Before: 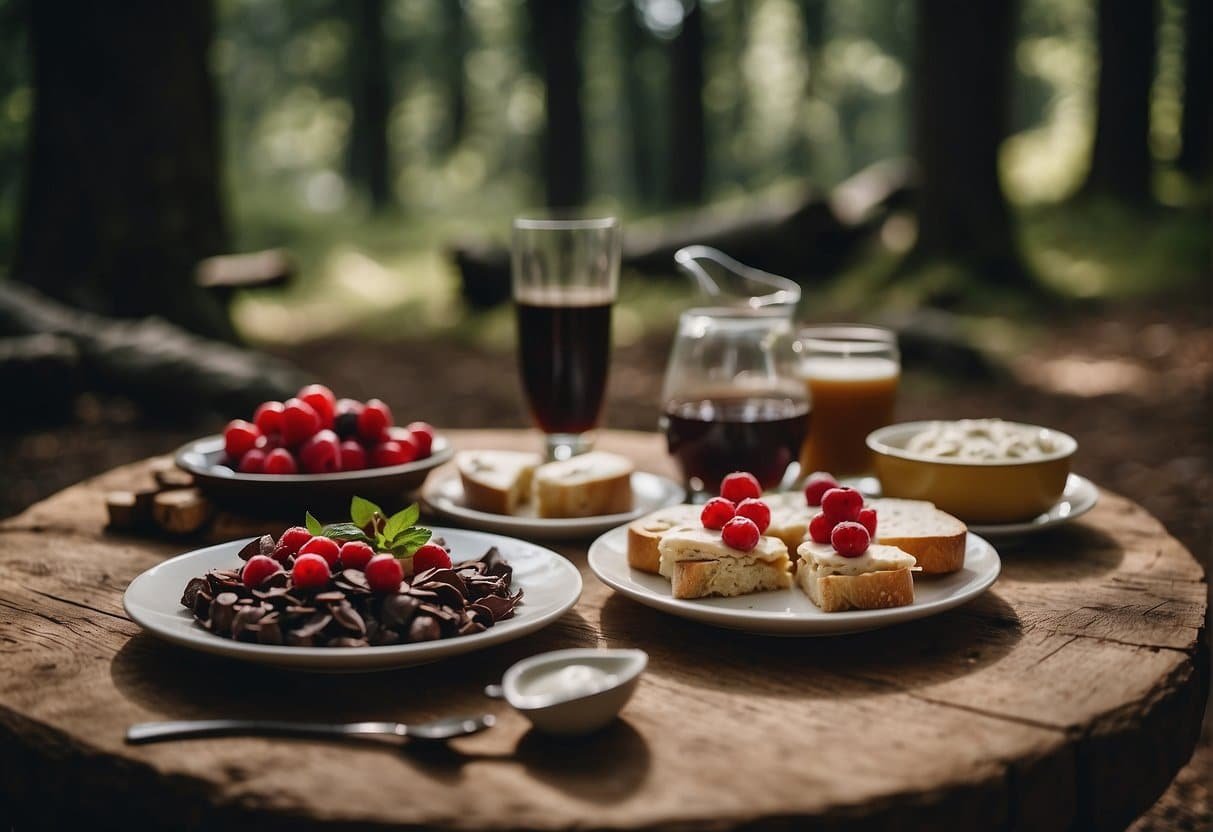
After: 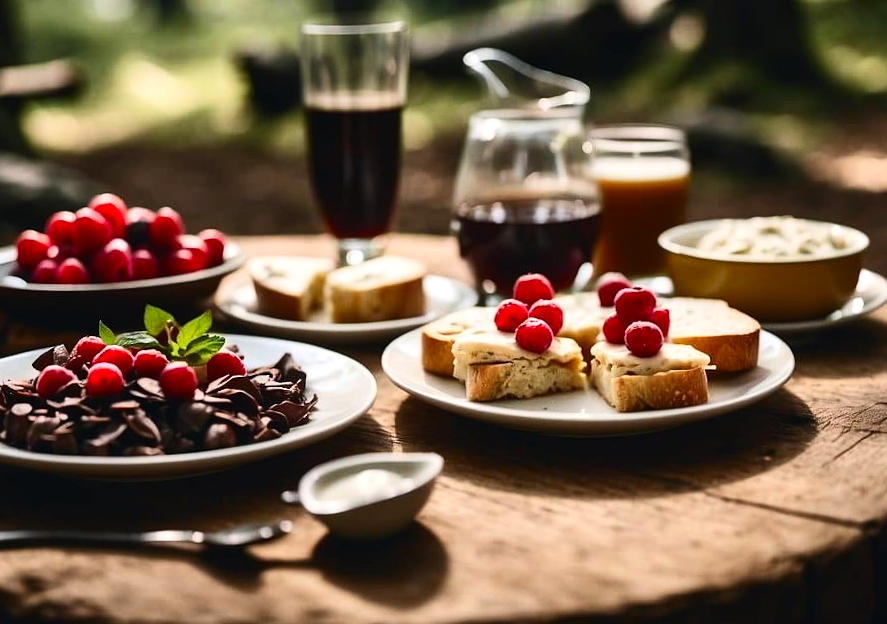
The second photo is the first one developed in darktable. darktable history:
rotate and perspective: rotation -1°, crop left 0.011, crop right 0.989, crop top 0.025, crop bottom 0.975
tone equalizer: -8 EV -0.417 EV, -7 EV -0.389 EV, -6 EV -0.333 EV, -5 EV -0.222 EV, -3 EV 0.222 EV, -2 EV 0.333 EV, -1 EV 0.389 EV, +0 EV 0.417 EV, edges refinement/feathering 500, mask exposure compensation -1.57 EV, preserve details no
crop: left 16.871%, top 22.857%, right 9.116%
contrast brightness saturation: contrast 0.23, brightness 0.1, saturation 0.29
